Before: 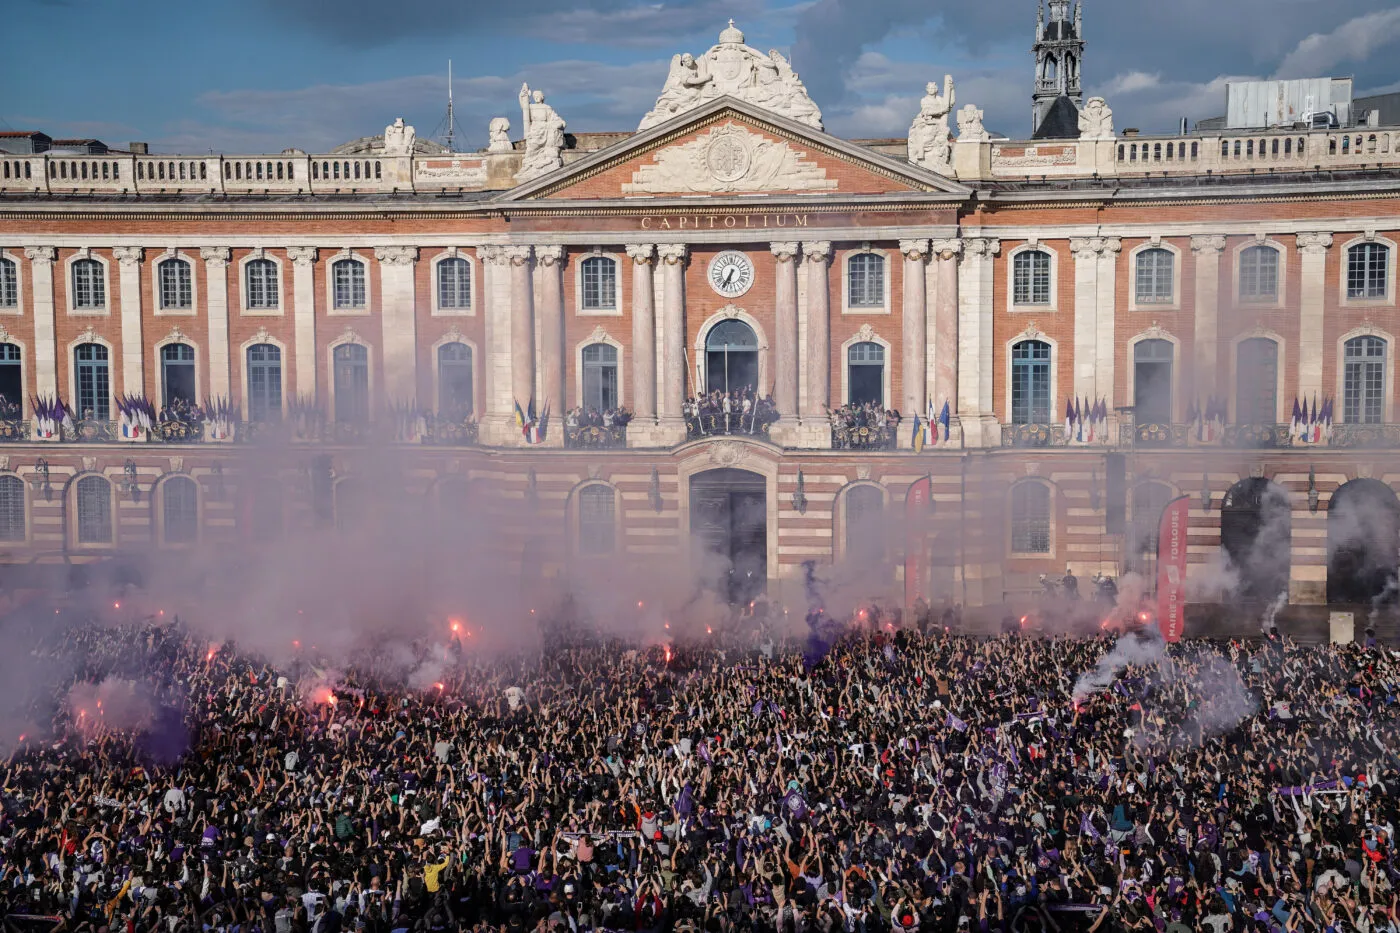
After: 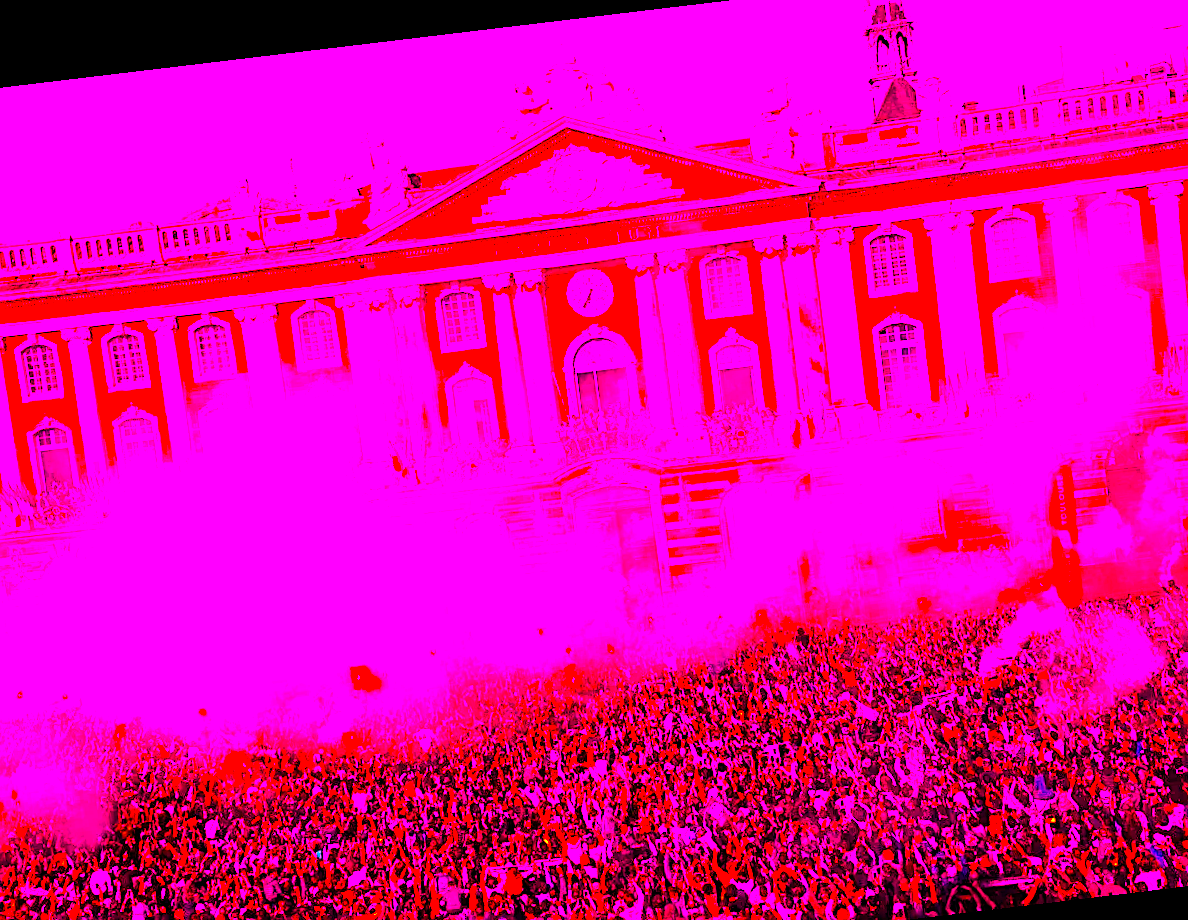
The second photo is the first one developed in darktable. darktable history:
sharpen: on, module defaults
white balance: red 4.26, blue 1.802
crop: left 11.225%, top 5.381%, right 9.565%, bottom 10.314%
contrast brightness saturation: saturation -0.05
color balance rgb: linear chroma grading › global chroma 25%, perceptual saturation grading › global saturation 40%, perceptual brilliance grading › global brilliance 30%, global vibrance 40%
tone curve: curves: ch0 [(0, 0) (0.915, 0.89) (1, 1)]
rotate and perspective: rotation -6.83°, automatic cropping off
